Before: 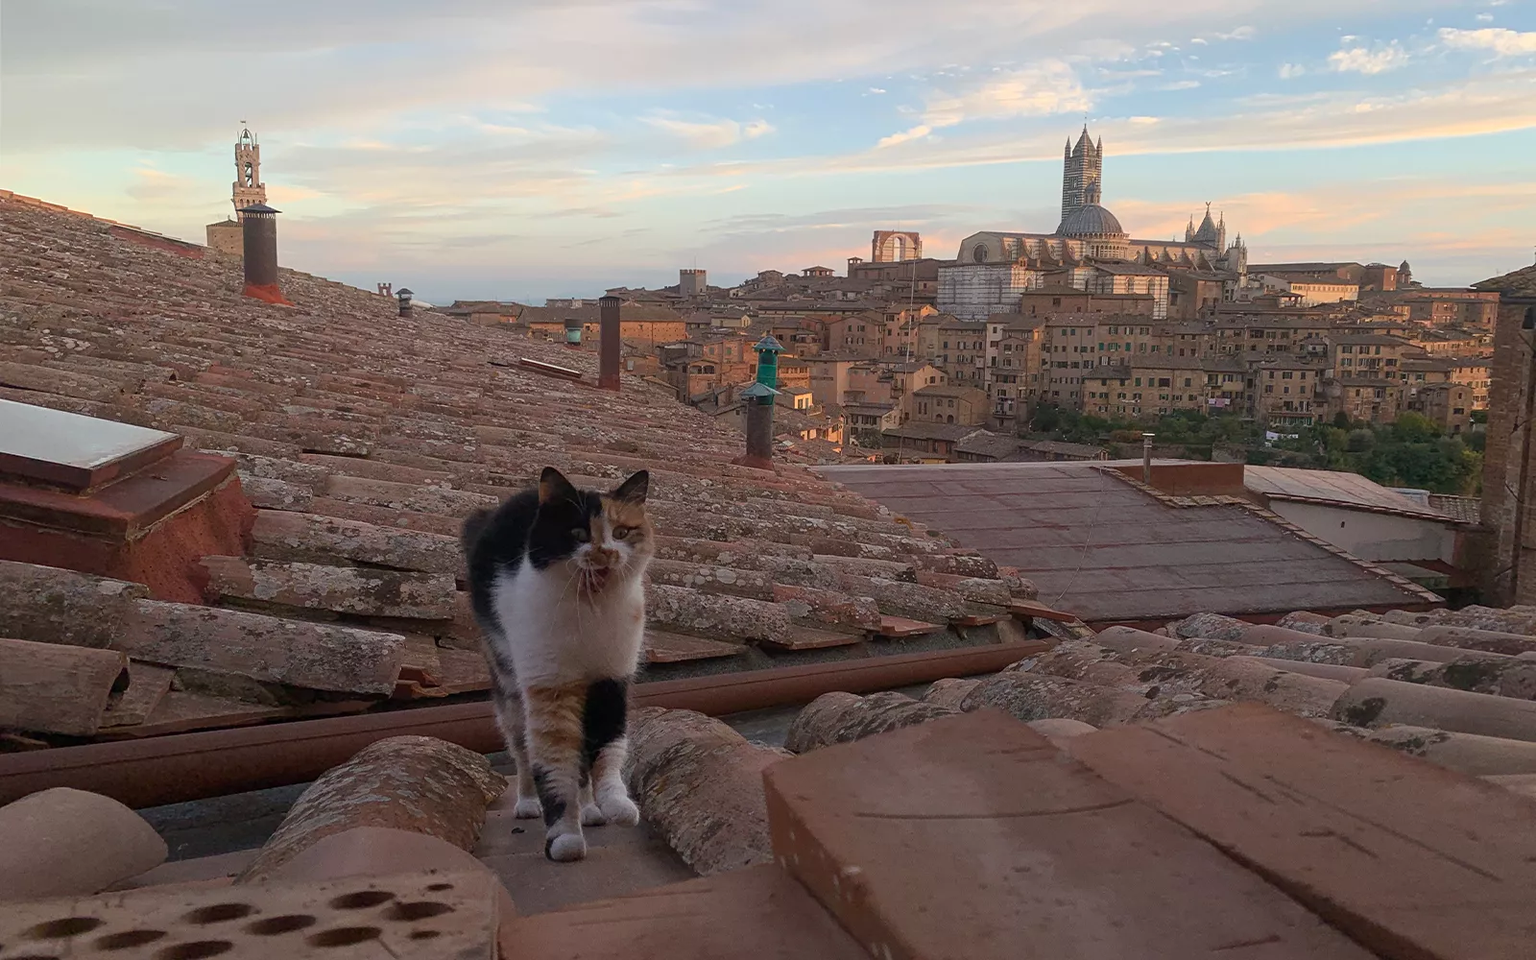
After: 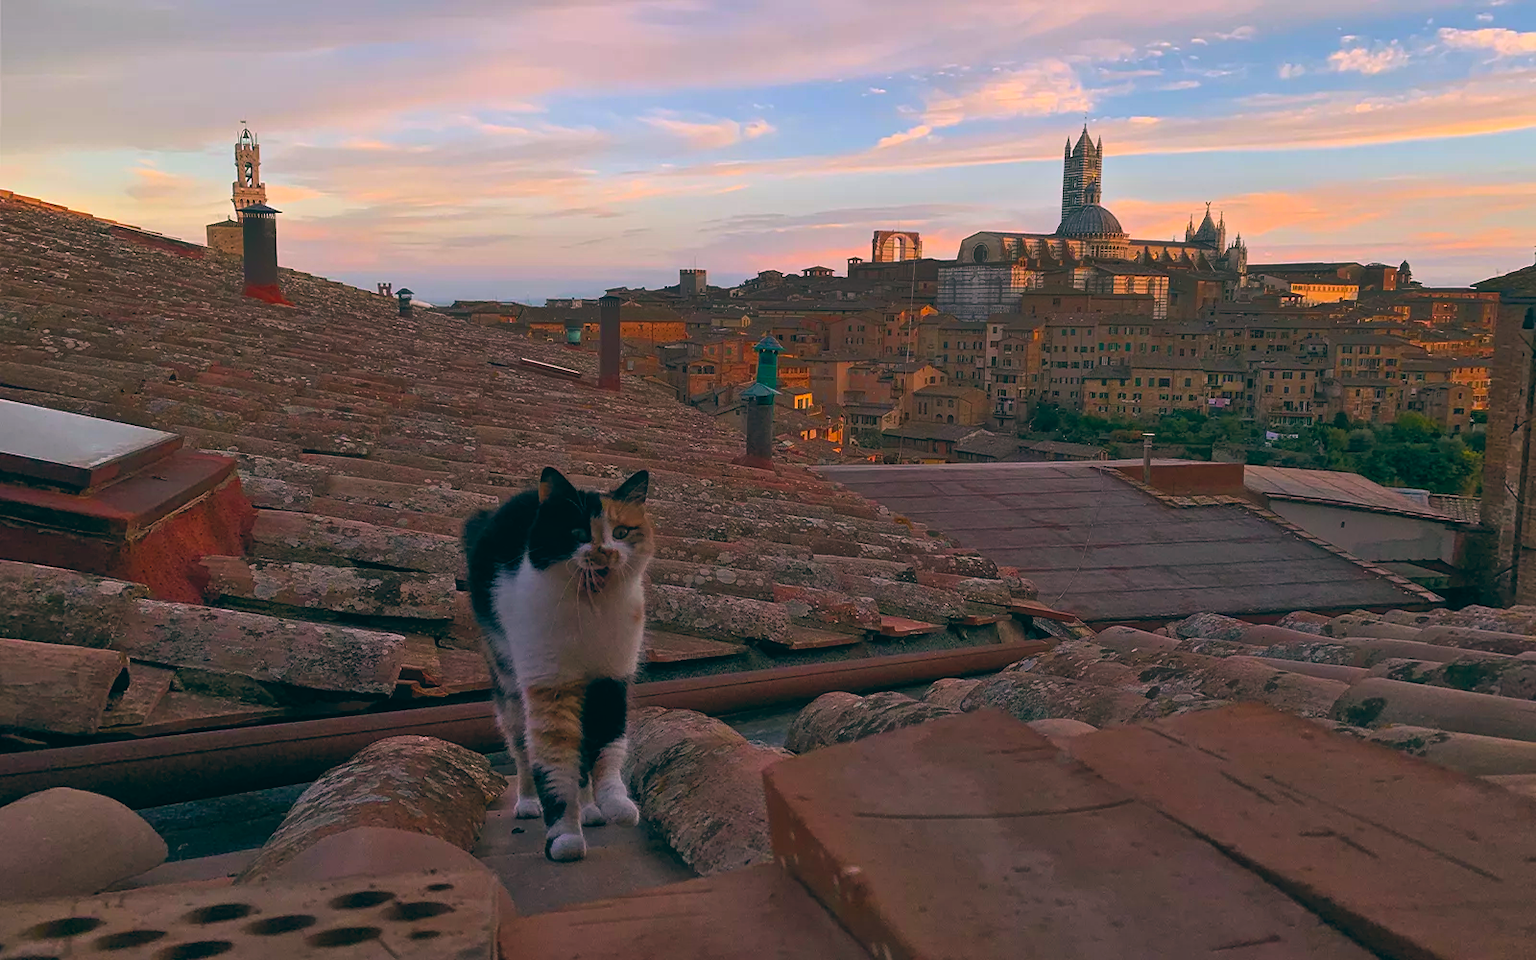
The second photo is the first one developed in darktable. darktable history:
color balance rgb: perceptual saturation grading › global saturation 40%, global vibrance 15%
tone equalizer: -8 EV -0.528 EV, -7 EV -0.319 EV, -6 EV -0.083 EV, -5 EV 0.413 EV, -4 EV 0.985 EV, -3 EV 0.791 EV, -2 EV -0.01 EV, -1 EV 0.14 EV, +0 EV -0.012 EV, smoothing 1
color balance: lift [1.016, 0.983, 1, 1.017], gamma [0.78, 1.018, 1.043, 0.957], gain [0.786, 1.063, 0.937, 1.017], input saturation 118.26%, contrast 13.43%, contrast fulcrum 21.62%, output saturation 82.76%
